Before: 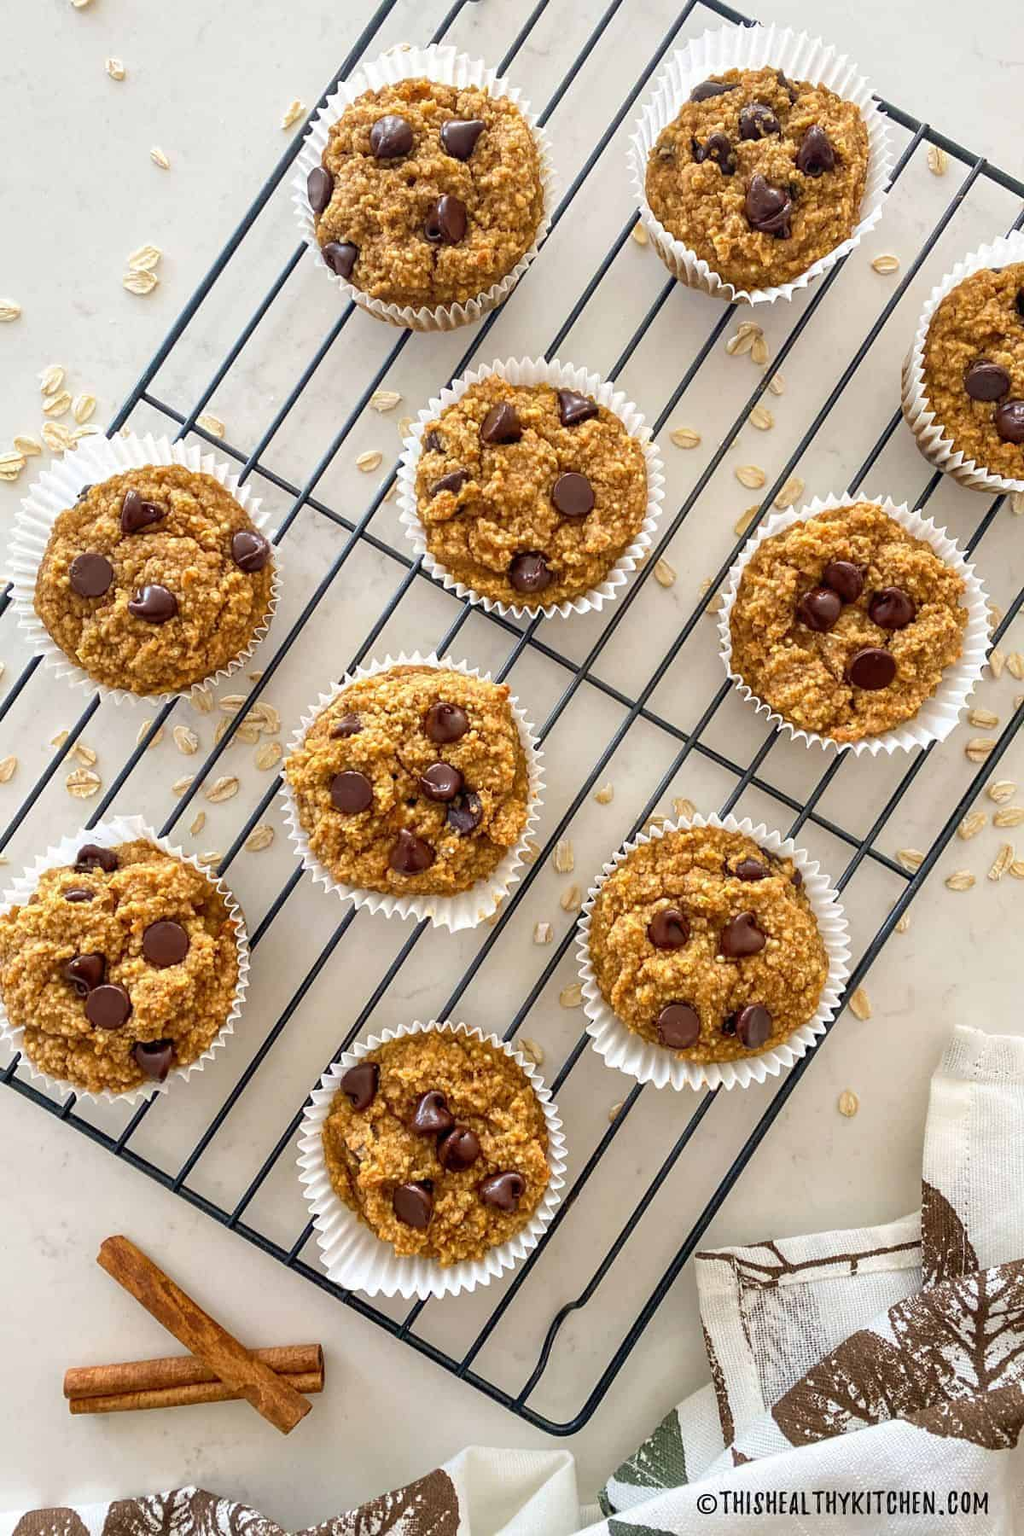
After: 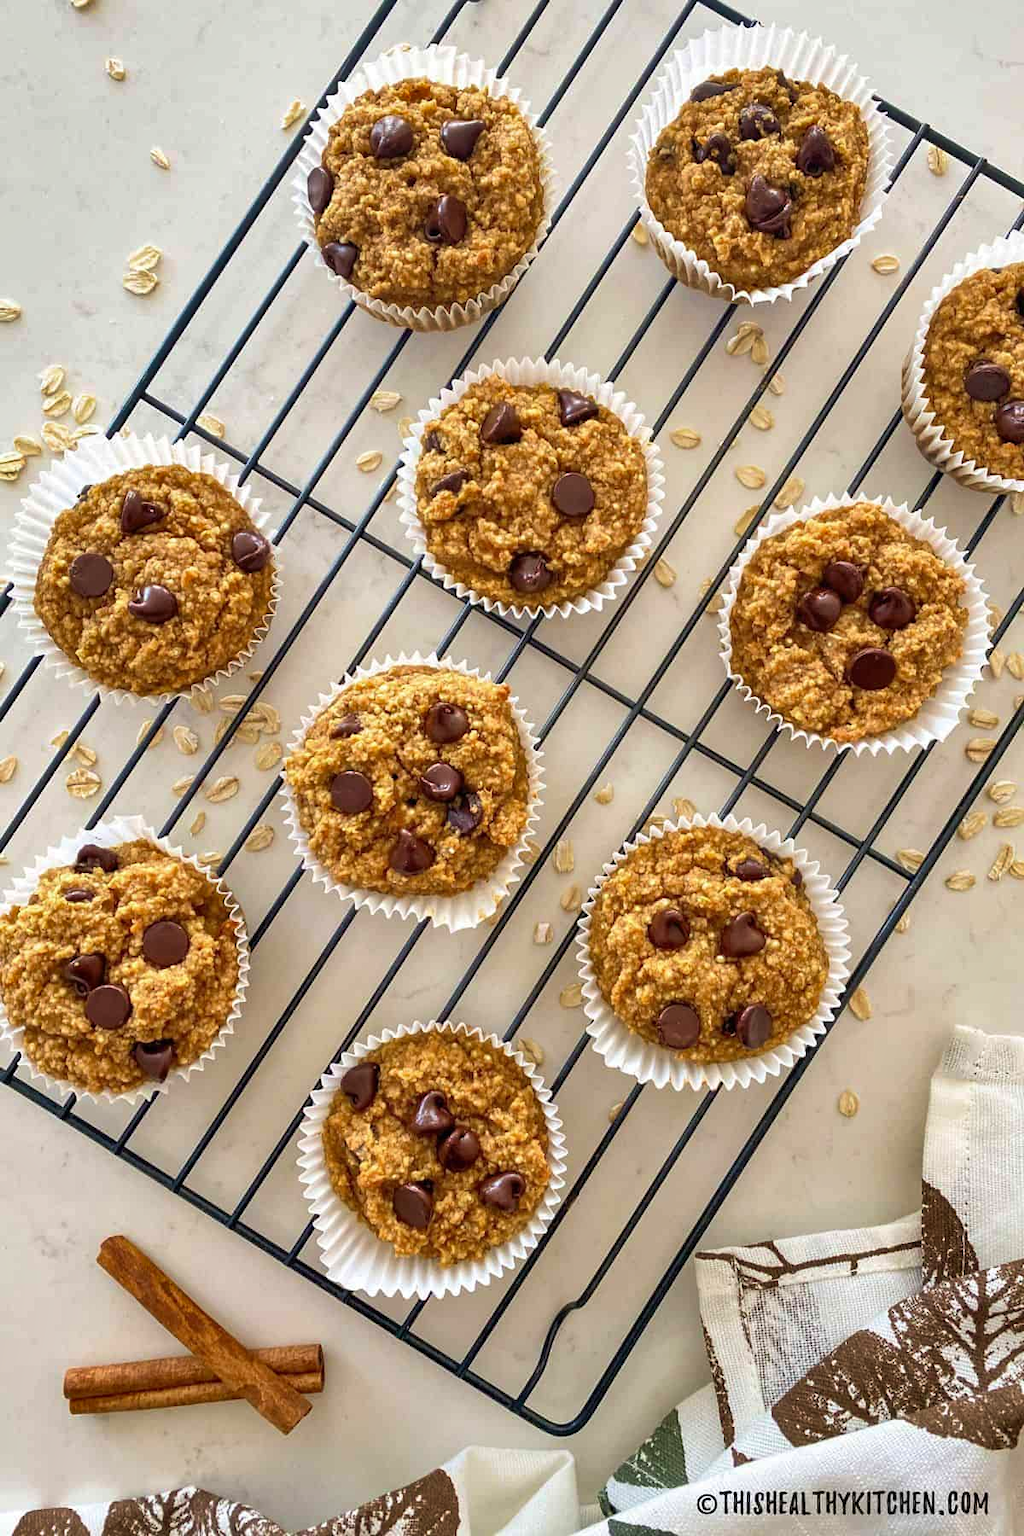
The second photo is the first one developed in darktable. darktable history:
velvia: on, module defaults
shadows and highlights: highlights color adjustment 52.65%, soften with gaussian
